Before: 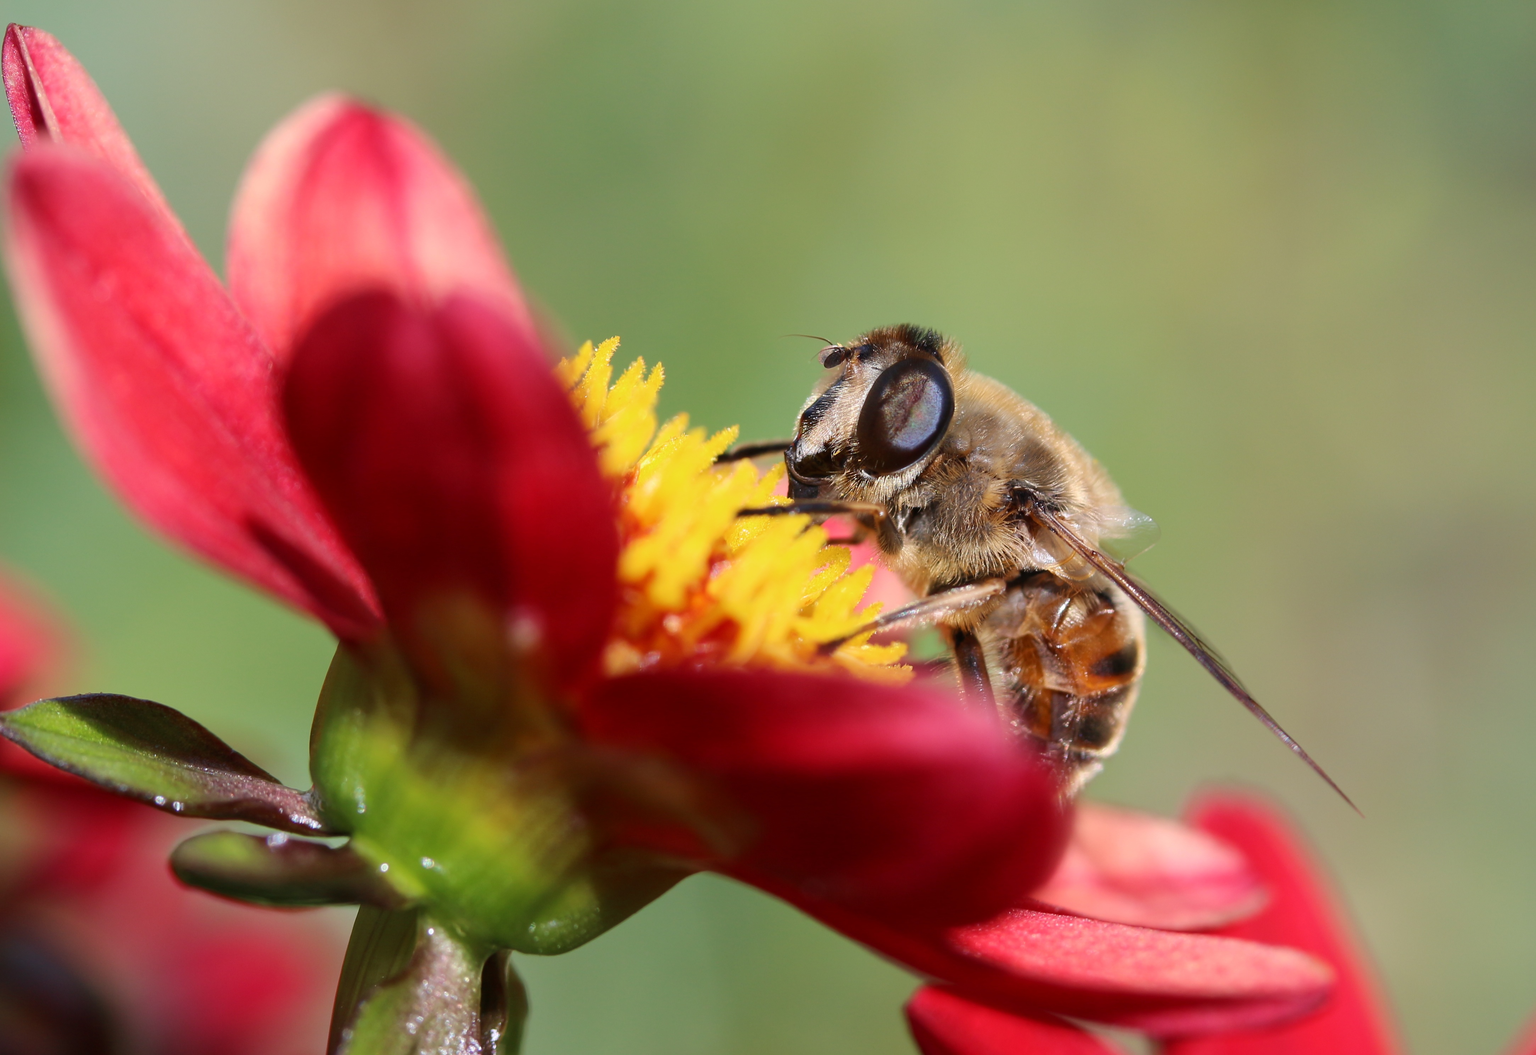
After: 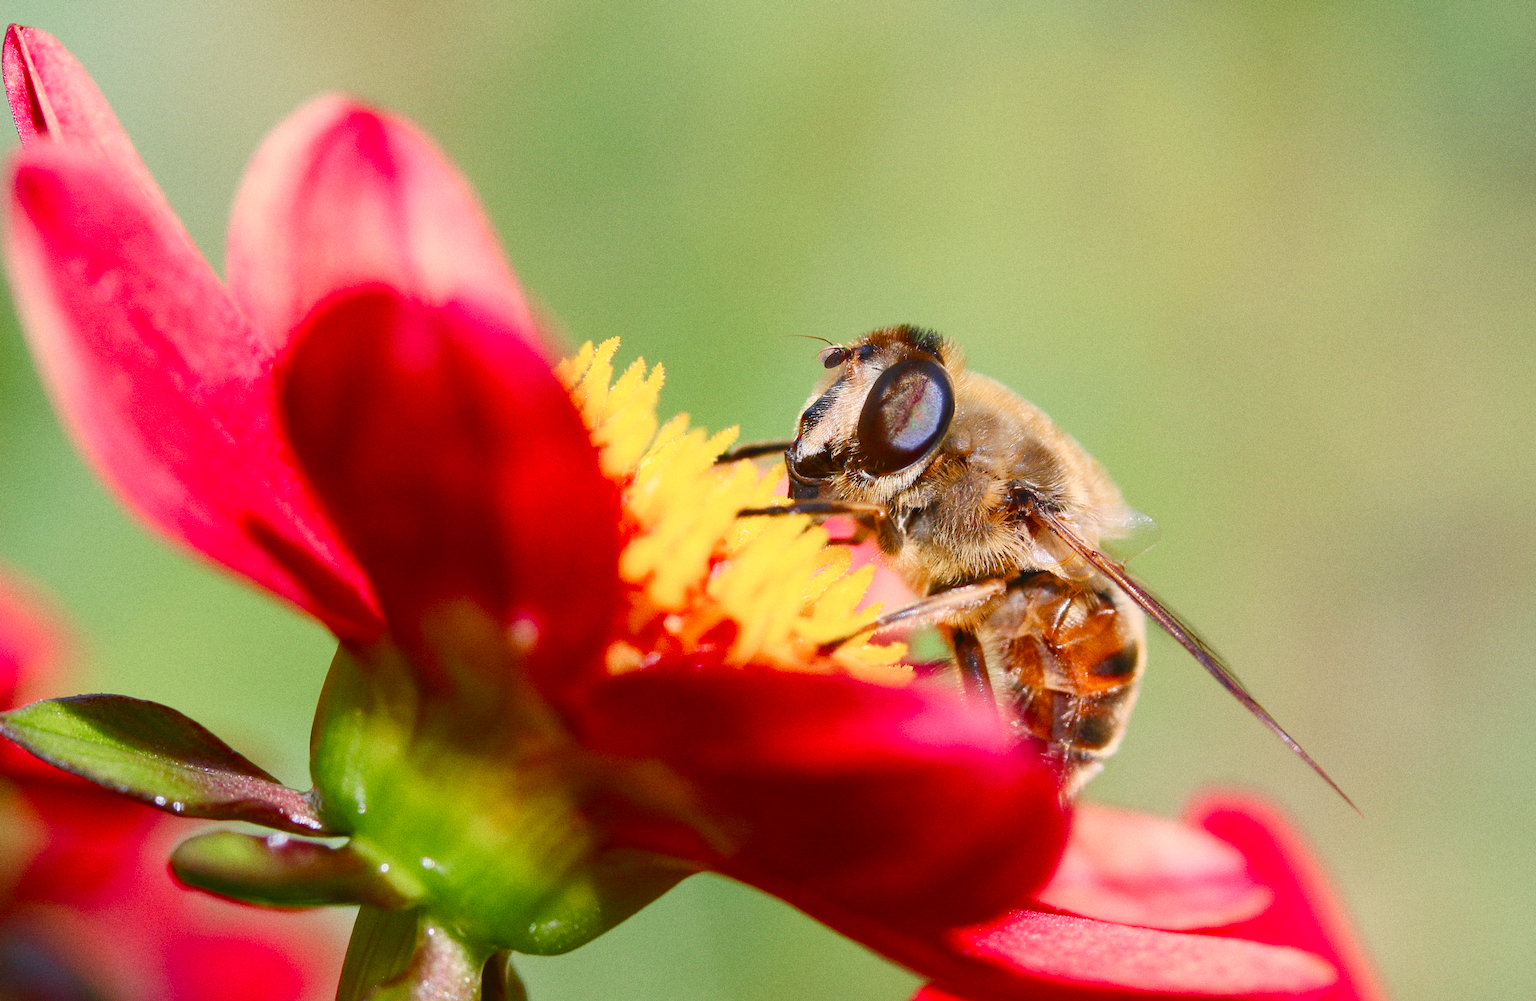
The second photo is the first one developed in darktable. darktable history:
tone equalizer: on, module defaults
crop and rotate: top 0%, bottom 5.097%
contrast brightness saturation: contrast 0.2, brightness 0.16, saturation 0.22
color balance rgb: shadows lift › chroma 1%, shadows lift › hue 113°, highlights gain › chroma 0.2%, highlights gain › hue 333°, perceptual saturation grading › global saturation 20%, perceptual saturation grading › highlights -50%, perceptual saturation grading › shadows 25%, contrast -10%
grain: coarseness 0.09 ISO, strength 40%
color correction: highlights a* 0.816, highlights b* 2.78, saturation 1.1
